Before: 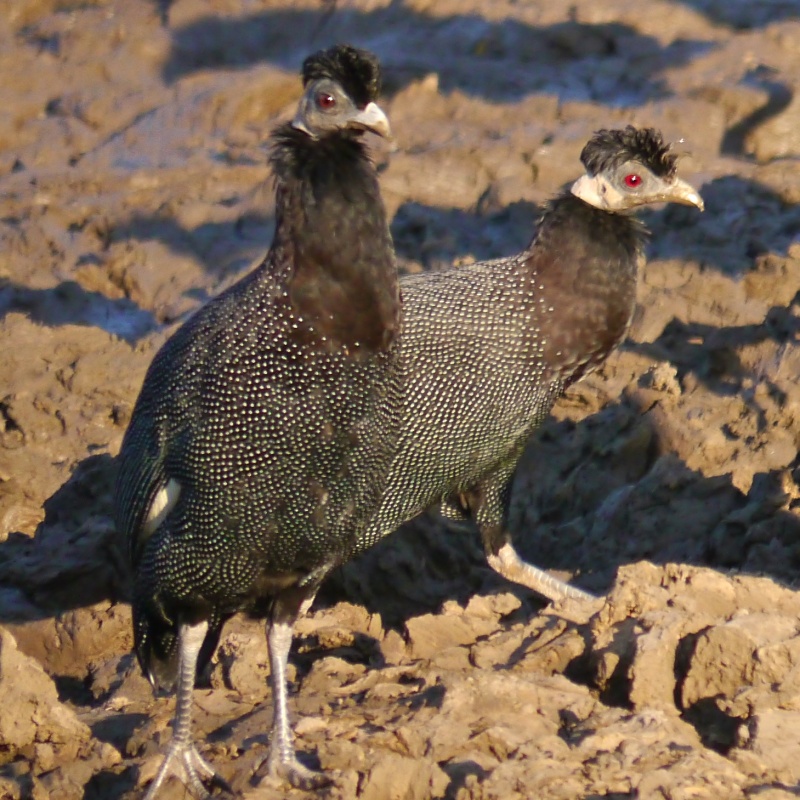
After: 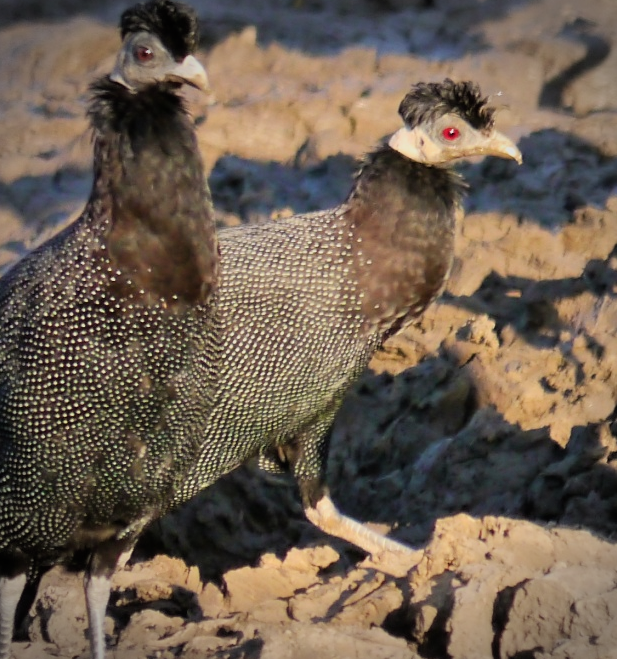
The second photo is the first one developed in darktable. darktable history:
filmic rgb: black relative exposure -7.65 EV, white relative exposure 4.56 EV, hardness 3.61, contrast 1.061, color science v6 (2022)
crop: left 22.814%, top 5.899%, bottom 11.612%
exposure: exposure 0.475 EV, compensate highlight preservation false
vignetting: brightness -0.575, width/height ratio 1.099
